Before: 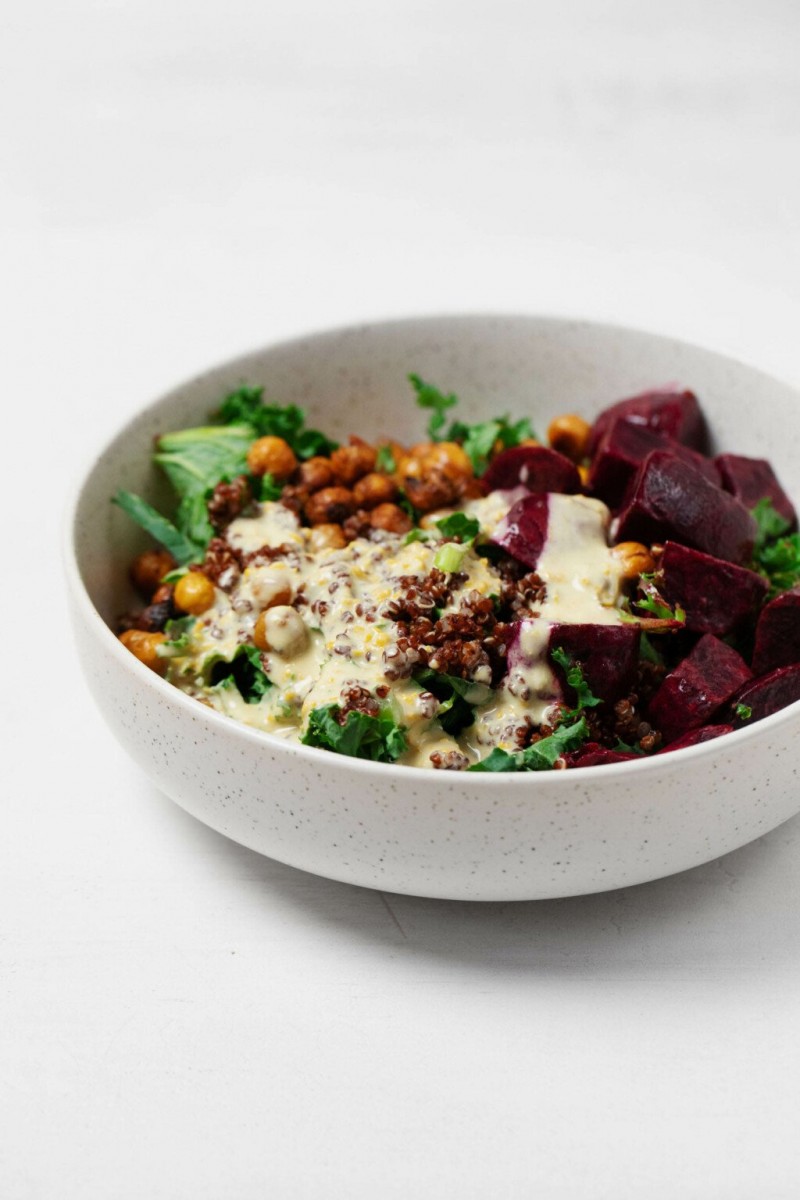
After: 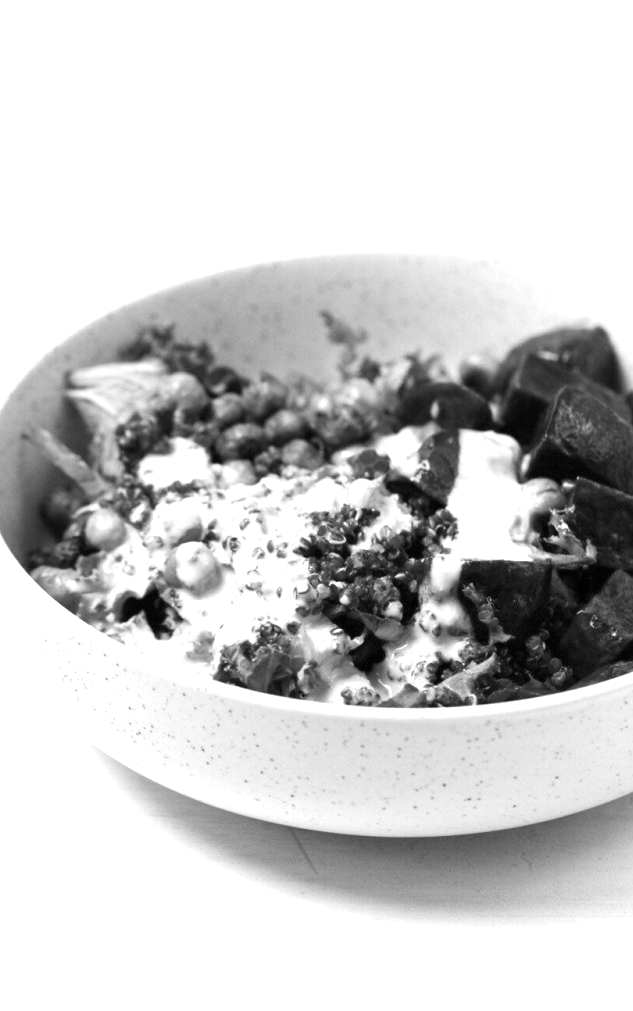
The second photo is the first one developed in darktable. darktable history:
crop: left 11.225%, top 5.381%, right 9.565%, bottom 10.314%
monochrome: on, module defaults
exposure: black level correction 0, exposure 0.877 EV, compensate exposure bias true, compensate highlight preservation false
